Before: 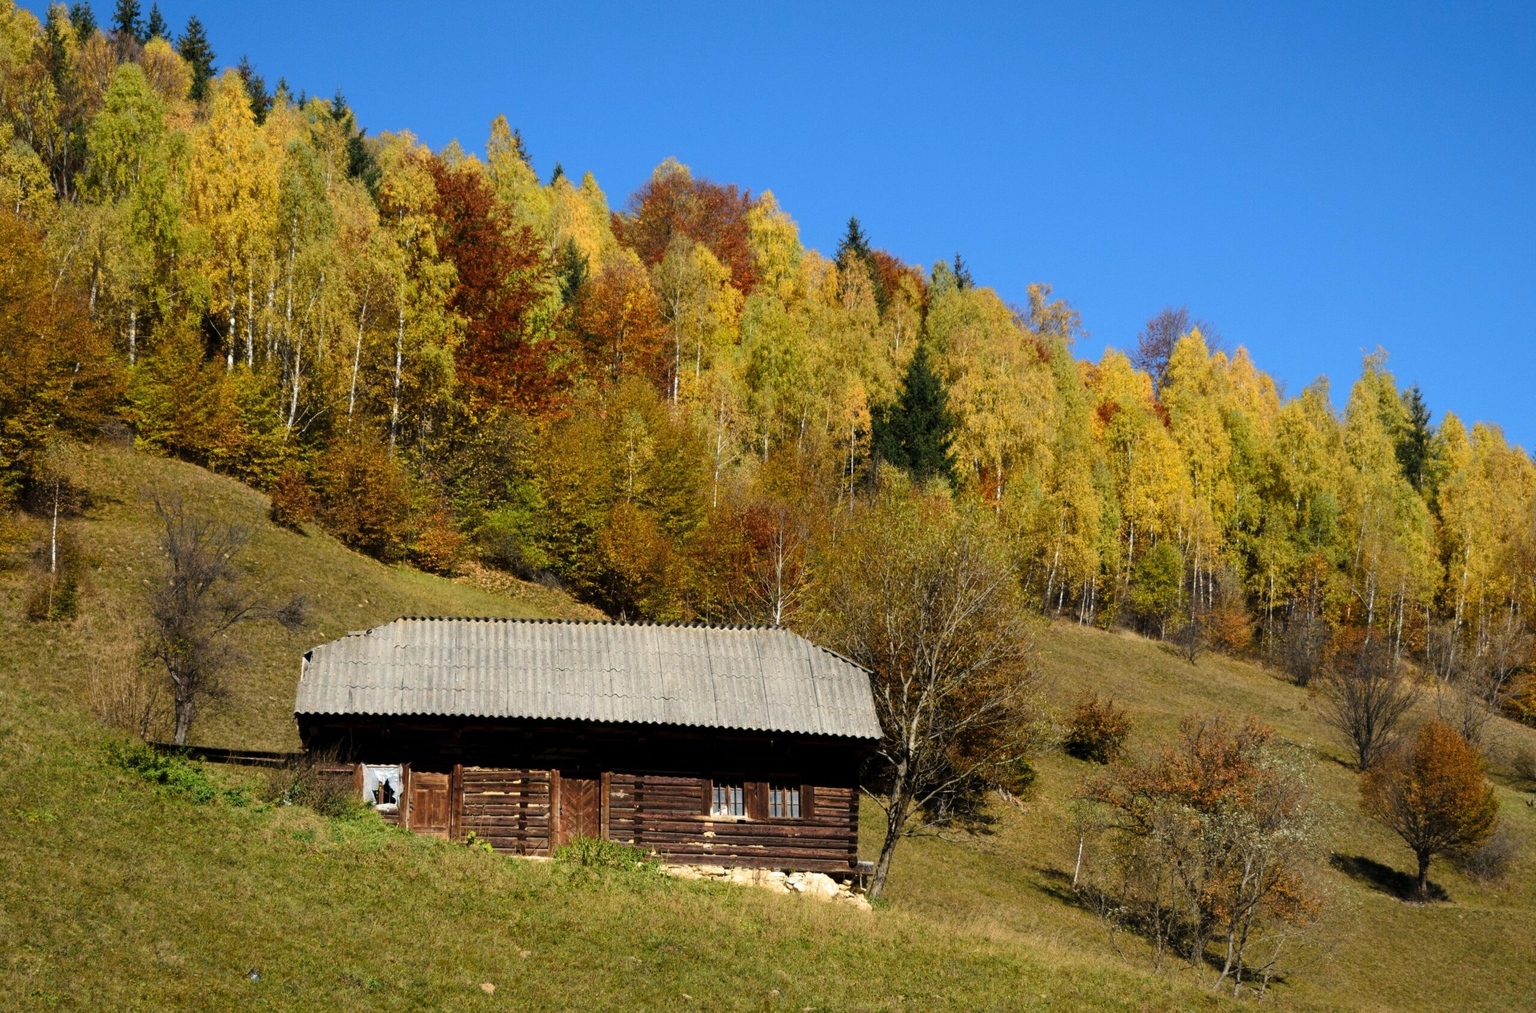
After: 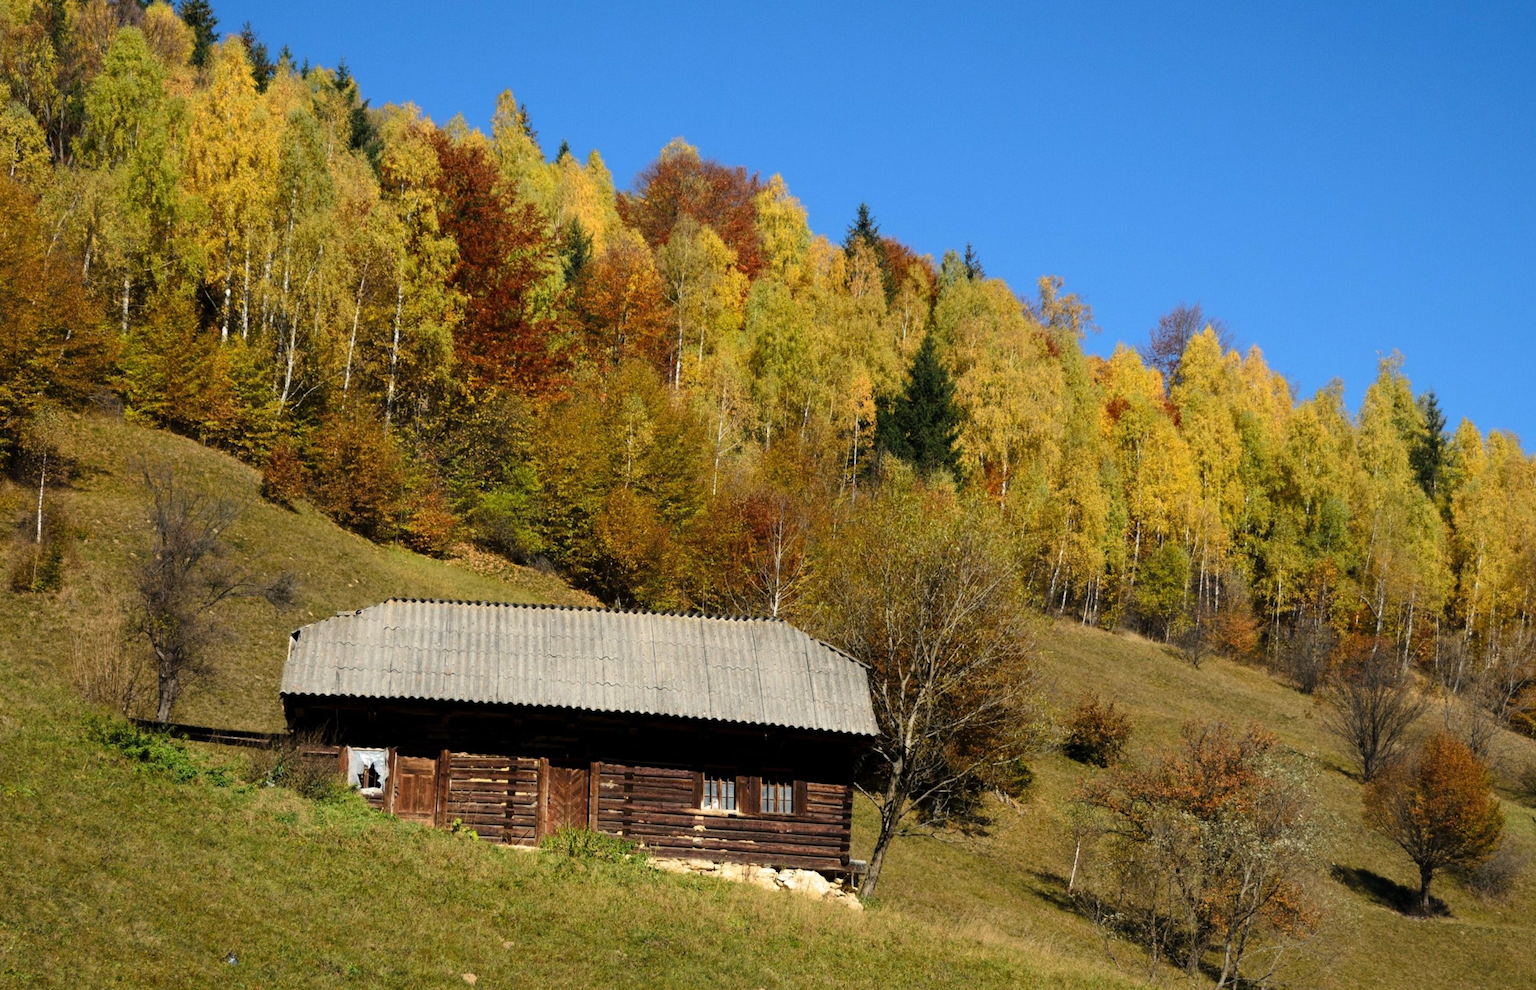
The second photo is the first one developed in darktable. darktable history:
rotate and perspective: rotation 1.57°, crop left 0.018, crop right 0.982, crop top 0.039, crop bottom 0.961
white balance: red 1.009, blue 0.985
